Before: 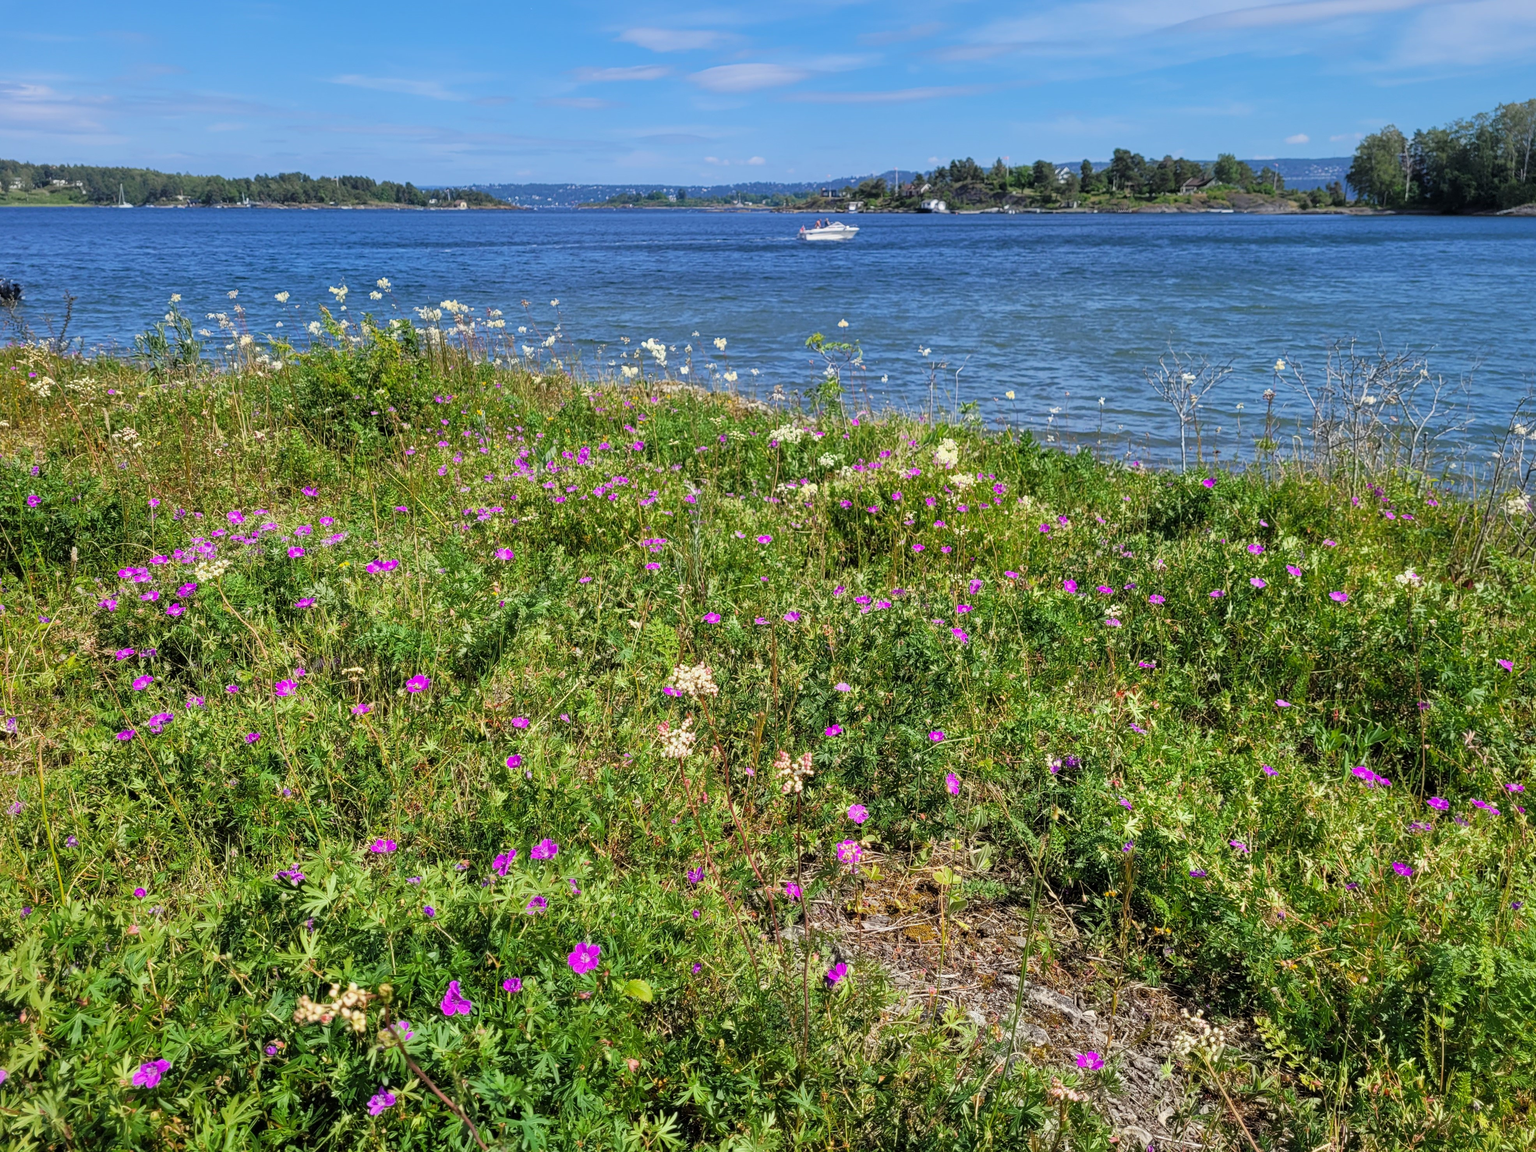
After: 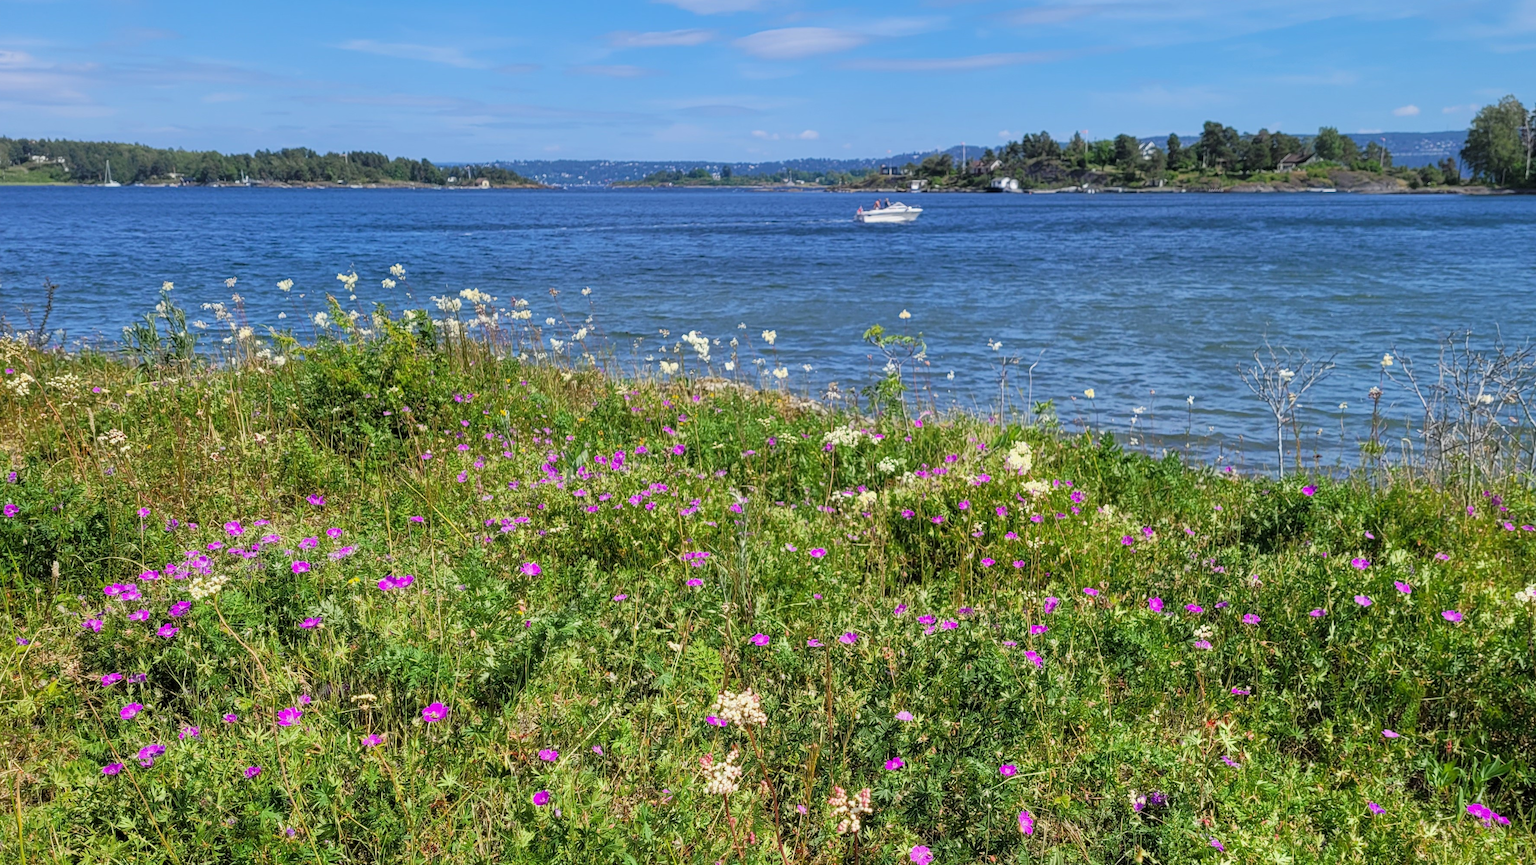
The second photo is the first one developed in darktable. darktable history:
crop: left 1.575%, top 3.402%, right 7.582%, bottom 28.487%
